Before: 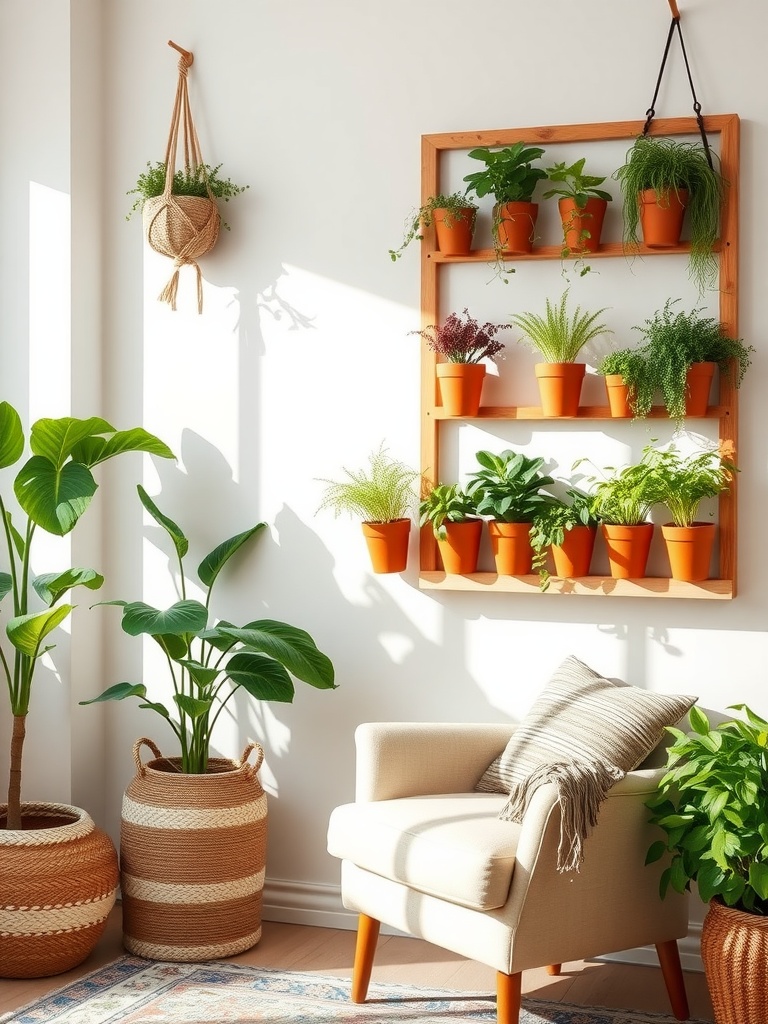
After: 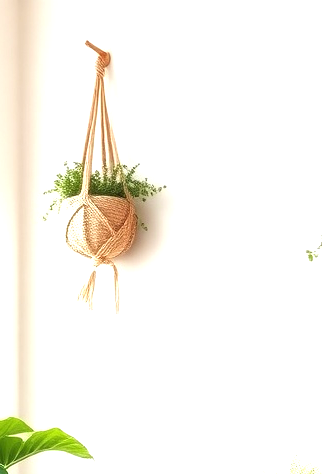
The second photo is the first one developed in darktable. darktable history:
crop and rotate: left 10.817%, top 0.062%, right 47.194%, bottom 53.626%
exposure: black level correction 0, exposure 1 EV, compensate exposure bias true, compensate highlight preservation false
